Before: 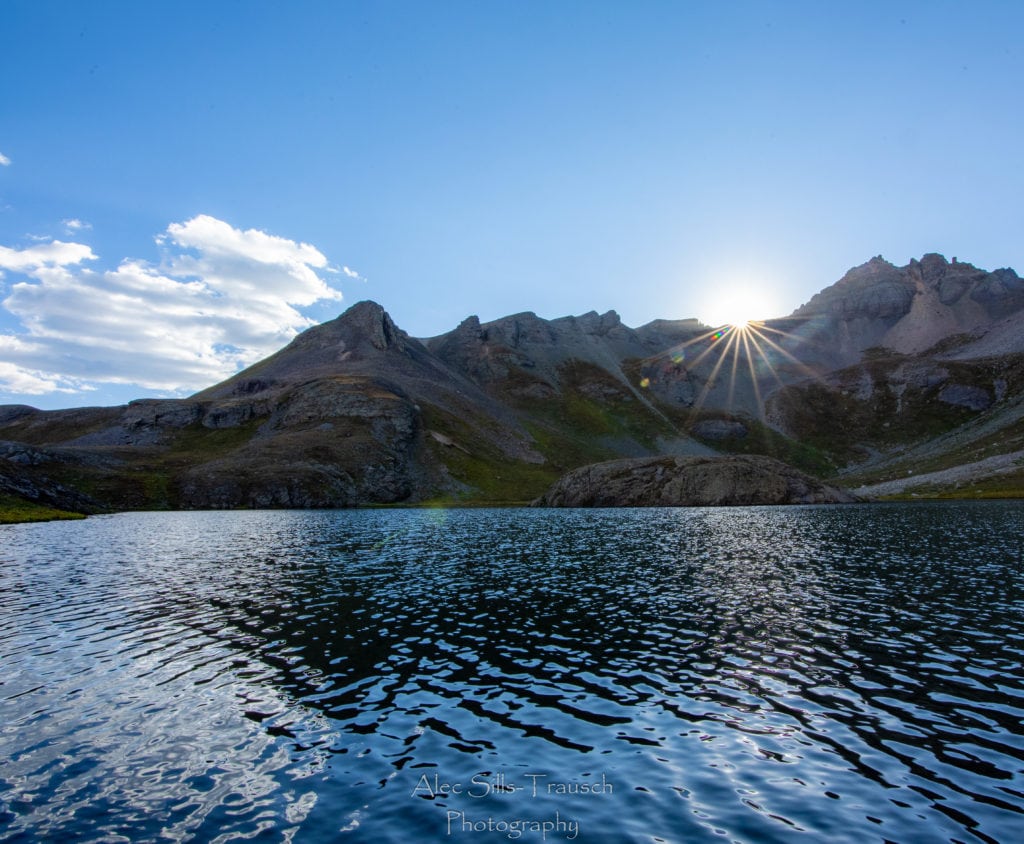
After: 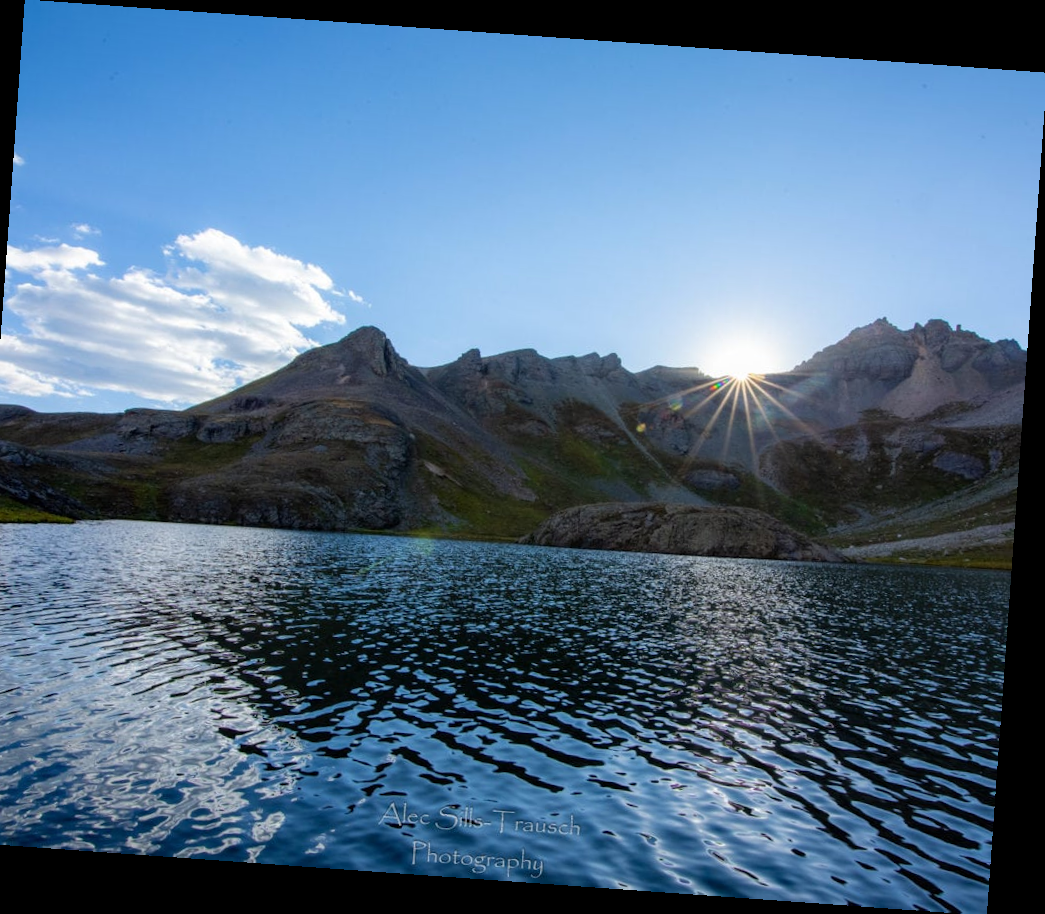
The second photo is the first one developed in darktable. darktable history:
rotate and perspective: rotation 4.1°, automatic cropping off
crop and rotate: left 3.238%
